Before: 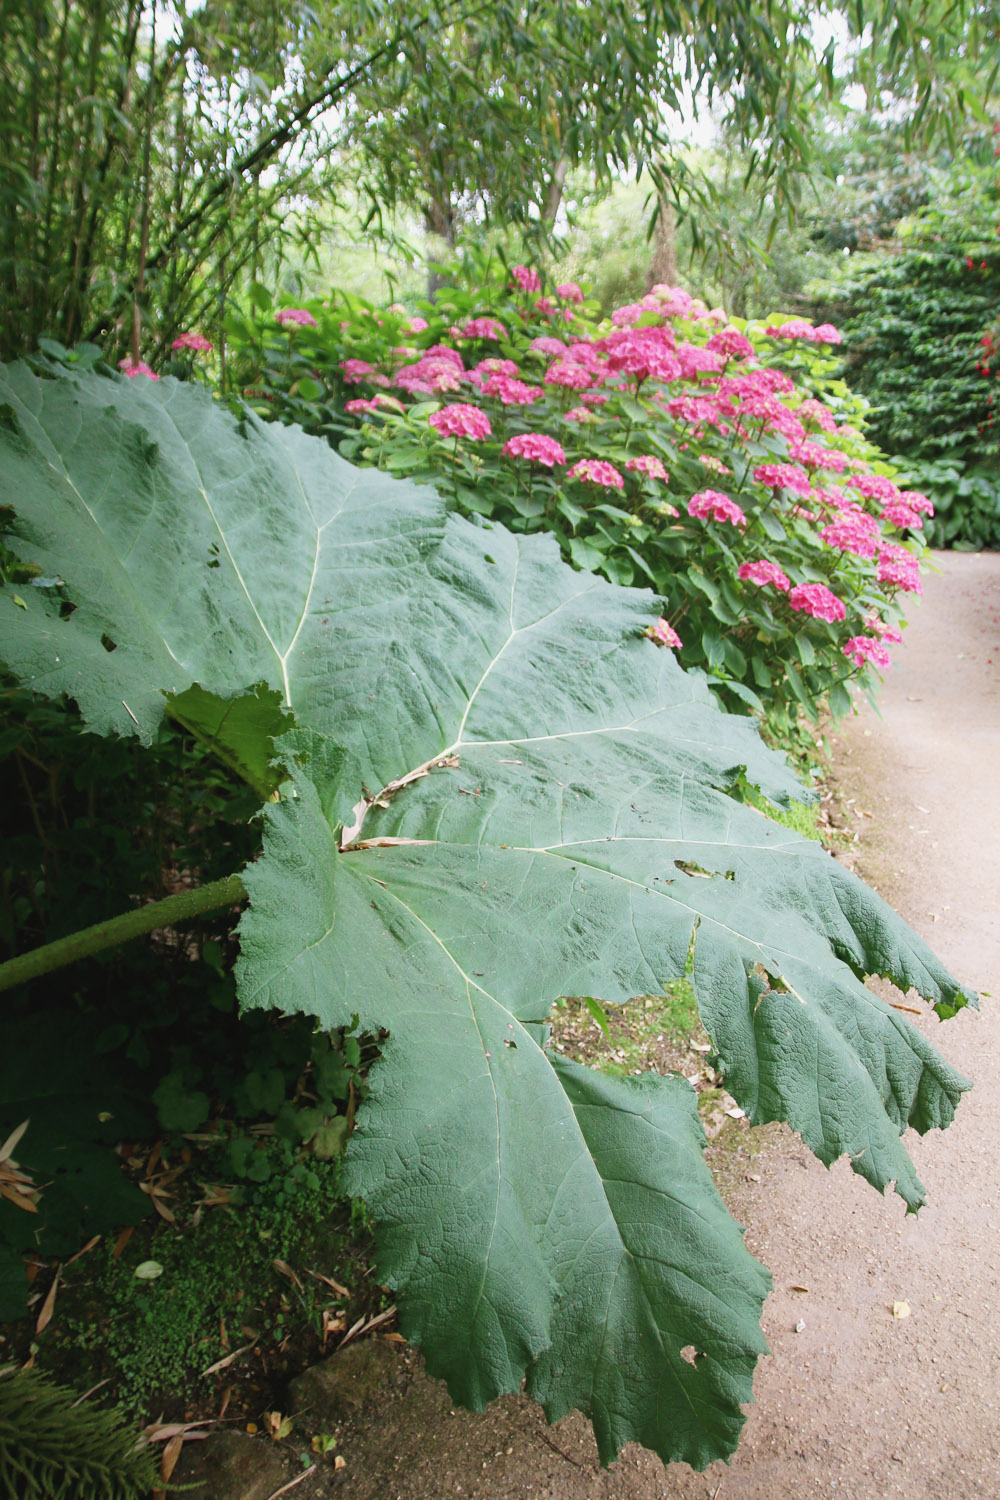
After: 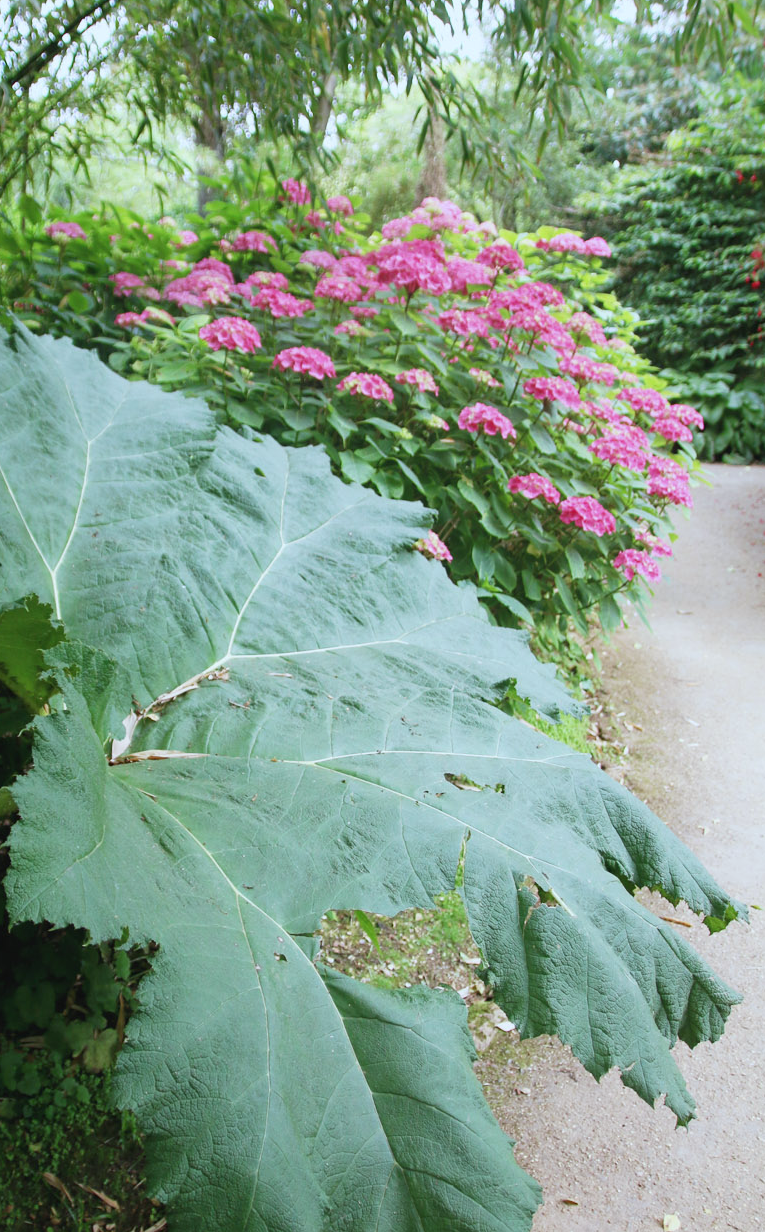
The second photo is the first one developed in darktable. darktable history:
crop: left 23.095%, top 5.827%, bottom 11.854%
white balance: red 0.925, blue 1.046
